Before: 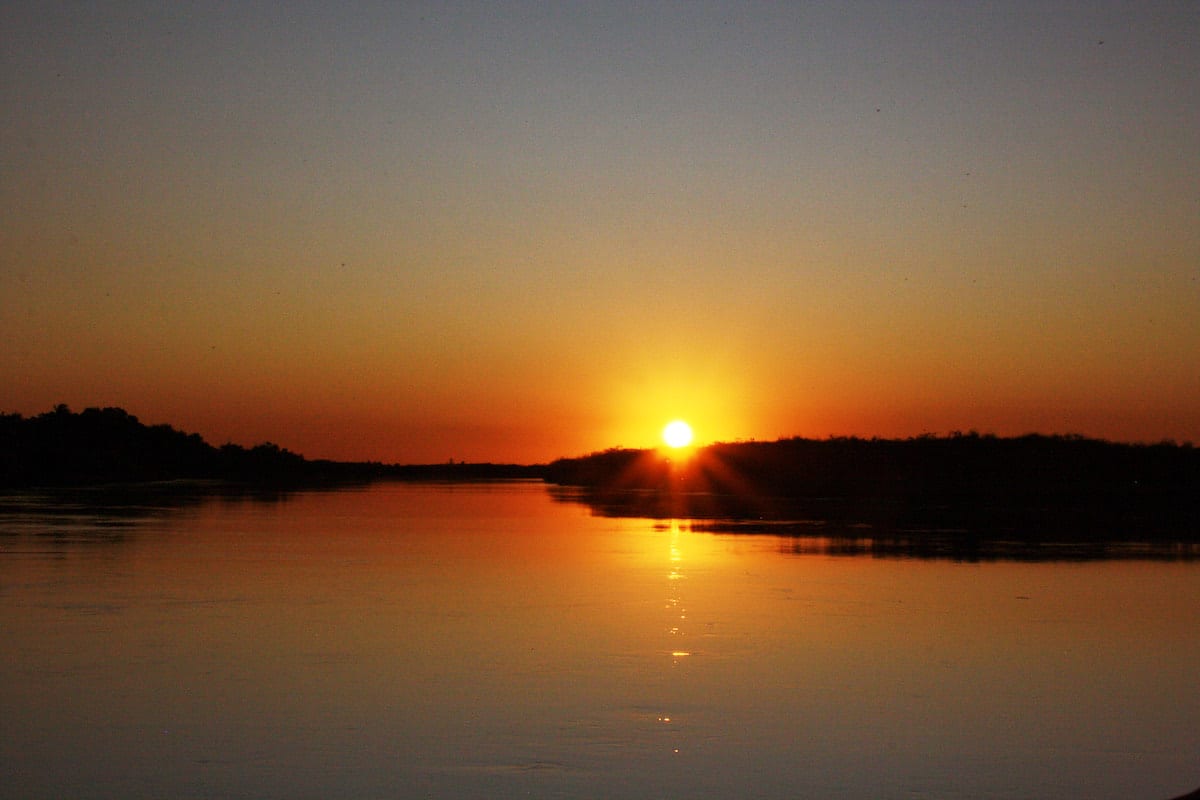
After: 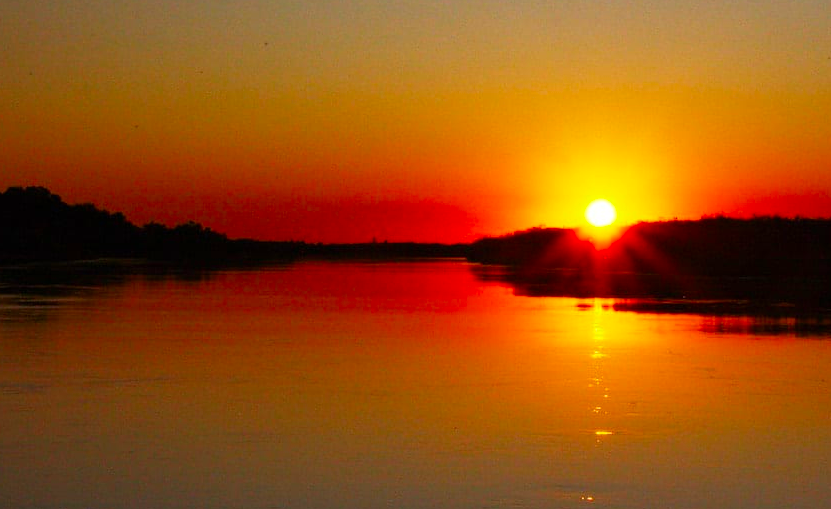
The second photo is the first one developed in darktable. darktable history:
contrast brightness saturation: saturation 0.5
crop: left 6.488%, top 27.668%, right 24.183%, bottom 8.656%
